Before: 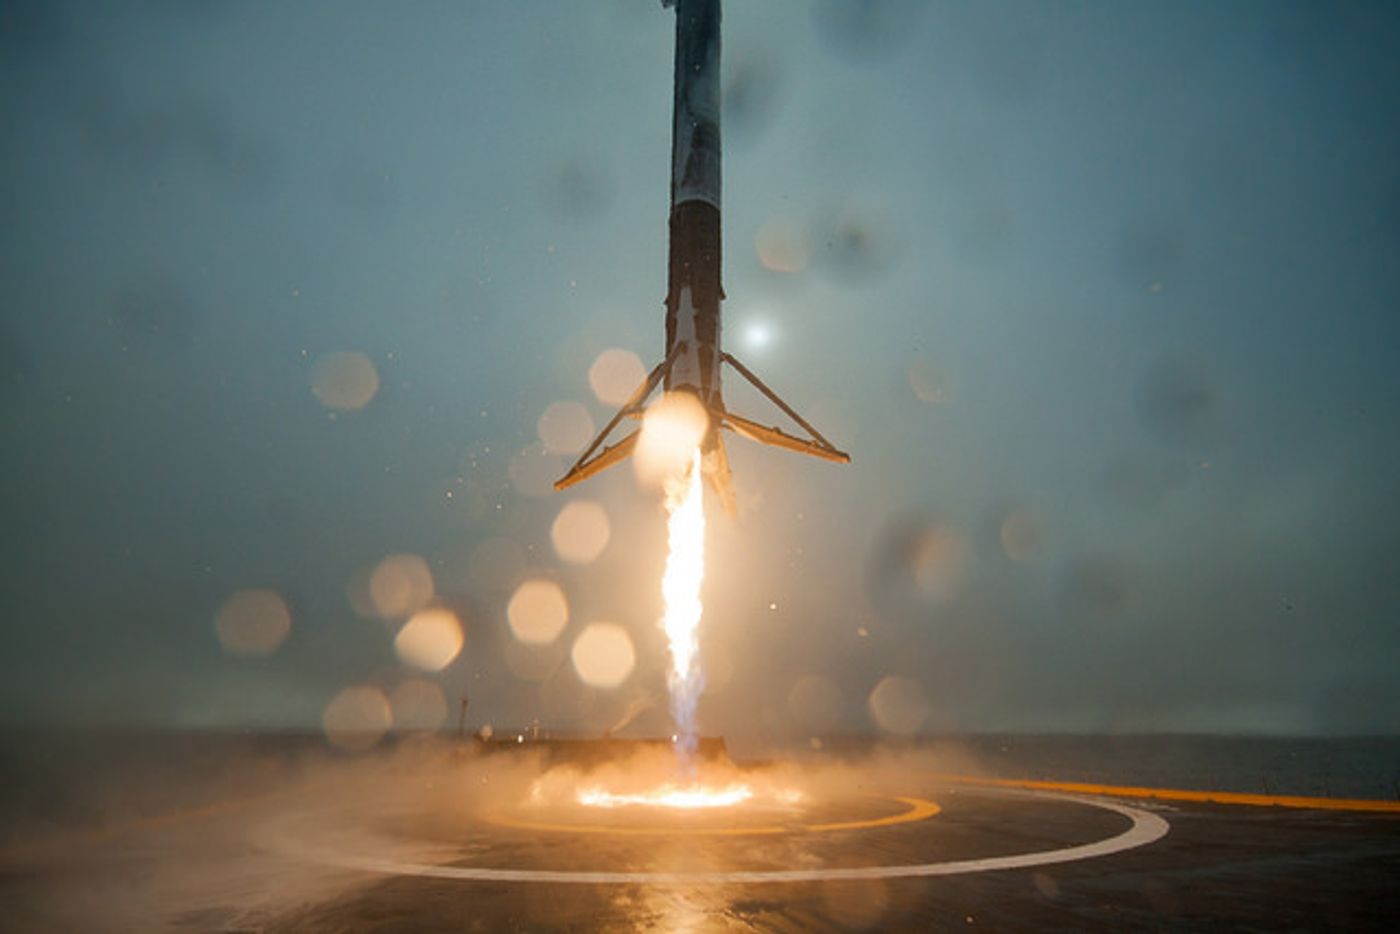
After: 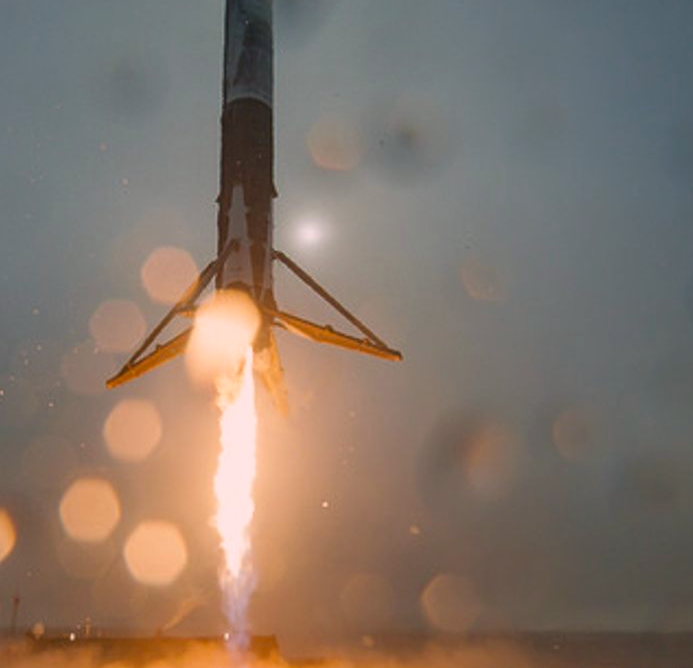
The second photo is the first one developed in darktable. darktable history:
color correction: highlights a* 12.9, highlights b* 5.5
crop: left 32.062%, top 10.978%, right 18.41%, bottom 17.396%
tone equalizer: -8 EV 0.25 EV, -7 EV 0.427 EV, -6 EV 0.393 EV, -5 EV 0.281 EV, -3 EV -0.269 EV, -2 EV -0.446 EV, -1 EV -0.417 EV, +0 EV -0.232 EV
color balance rgb: global offset › luminance 0.467%, perceptual saturation grading › global saturation 19.763%
